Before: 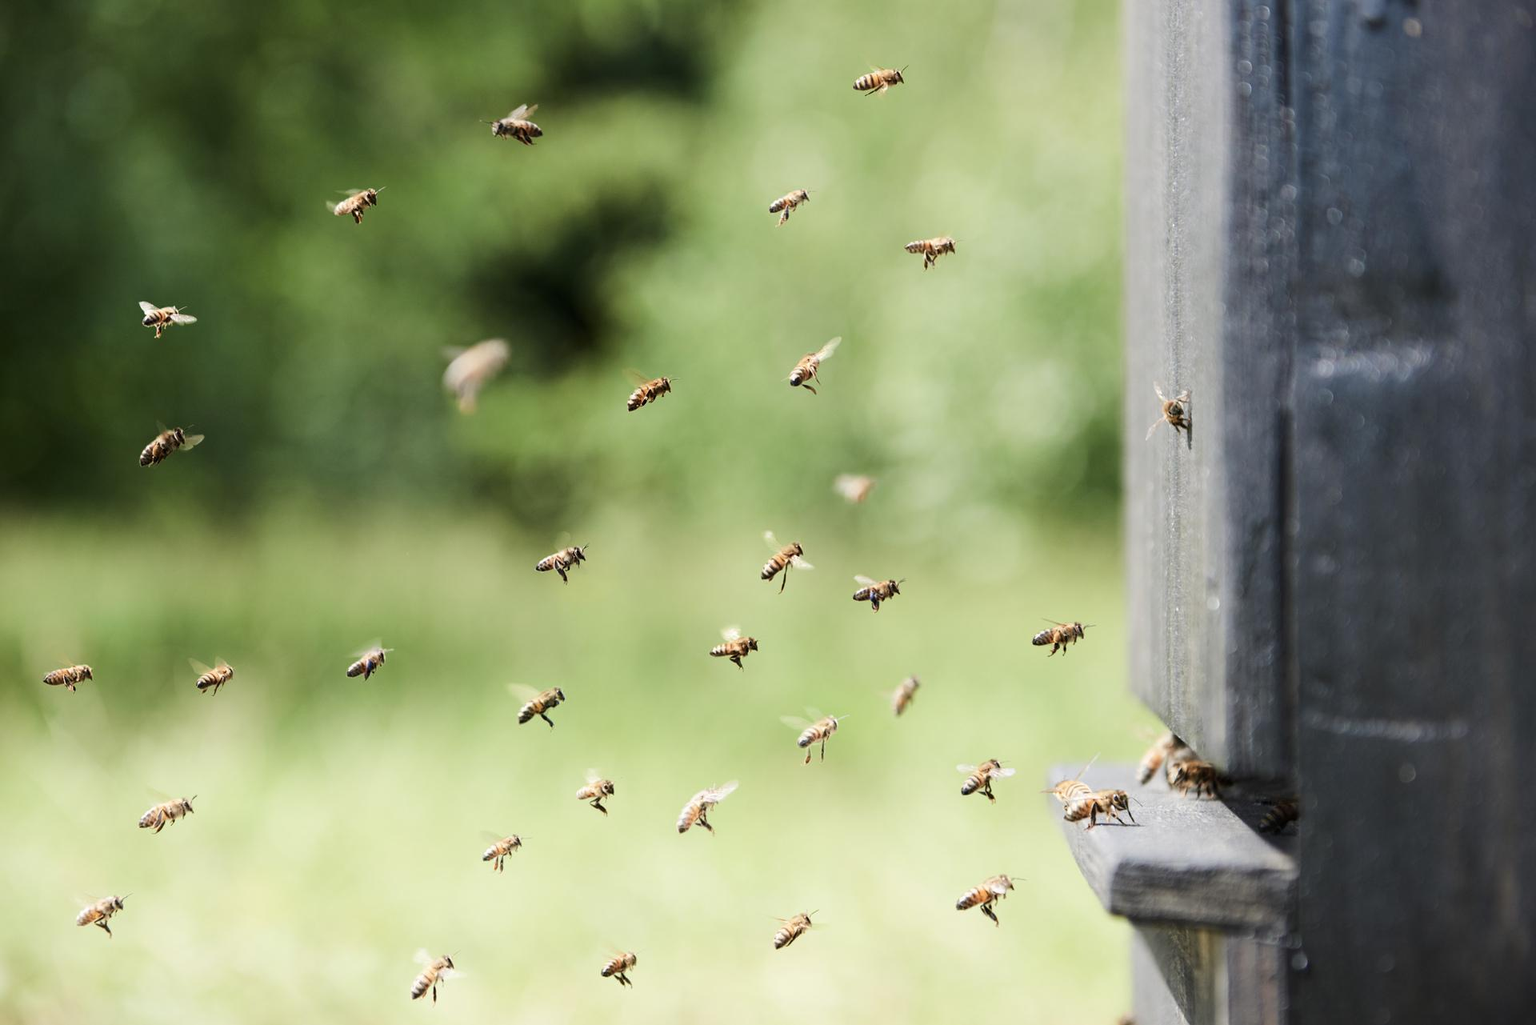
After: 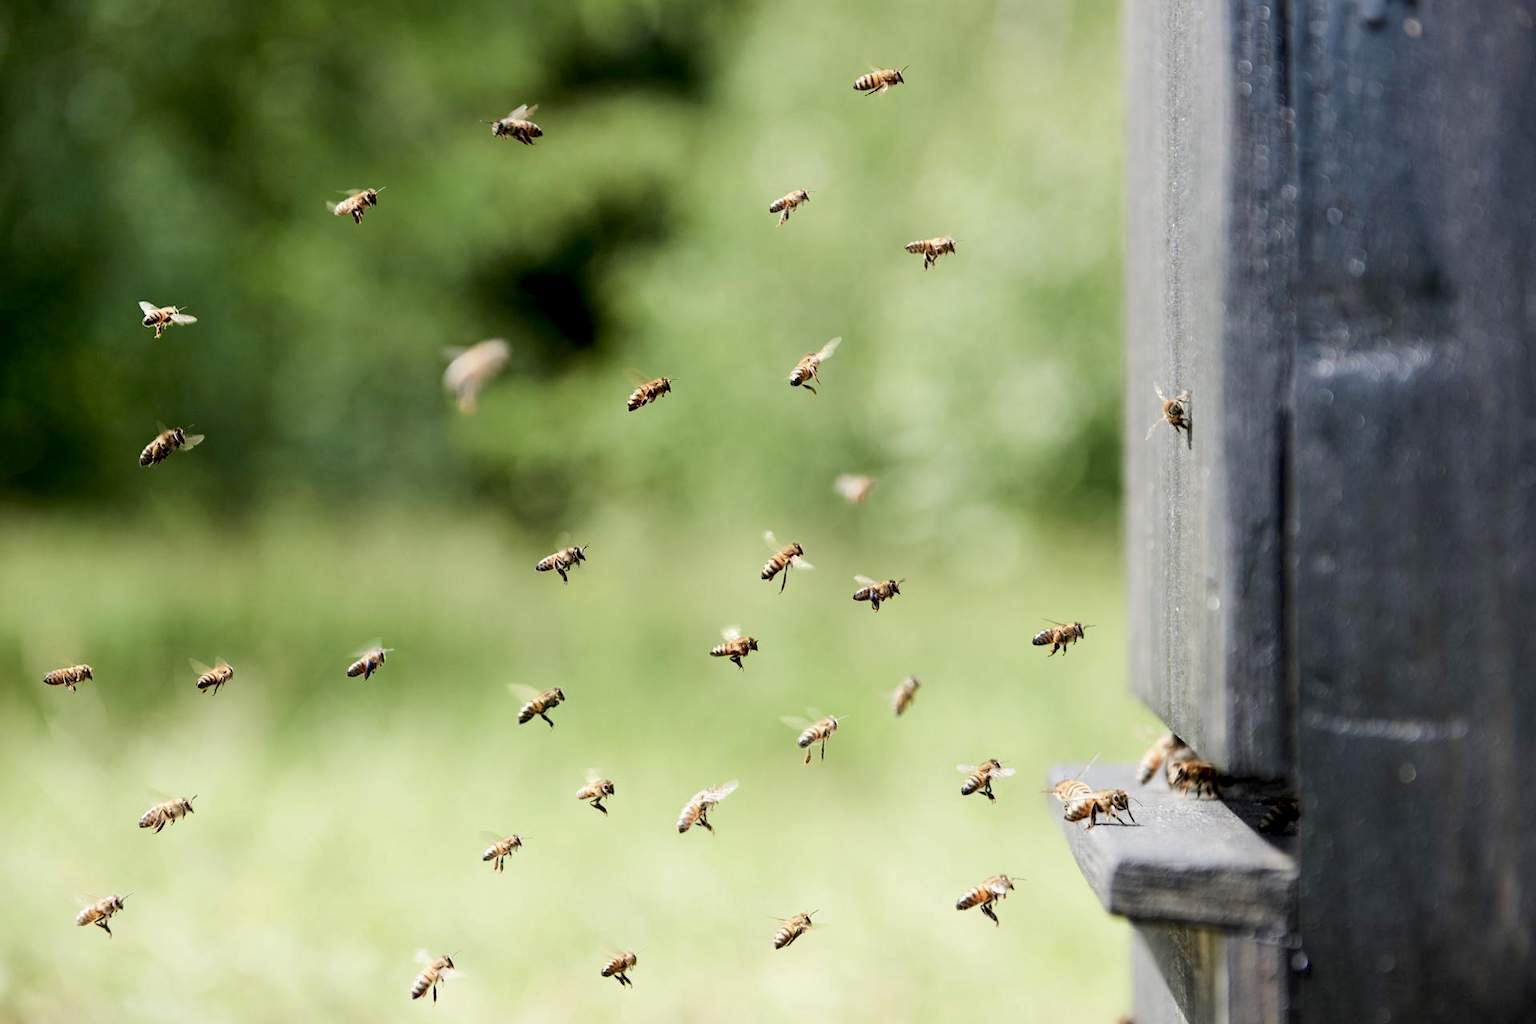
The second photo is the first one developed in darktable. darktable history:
shadows and highlights: shadows 37.57, highlights -26.76, soften with gaussian
exposure: black level correction 0.01, exposure 0.012 EV, compensate highlight preservation false
